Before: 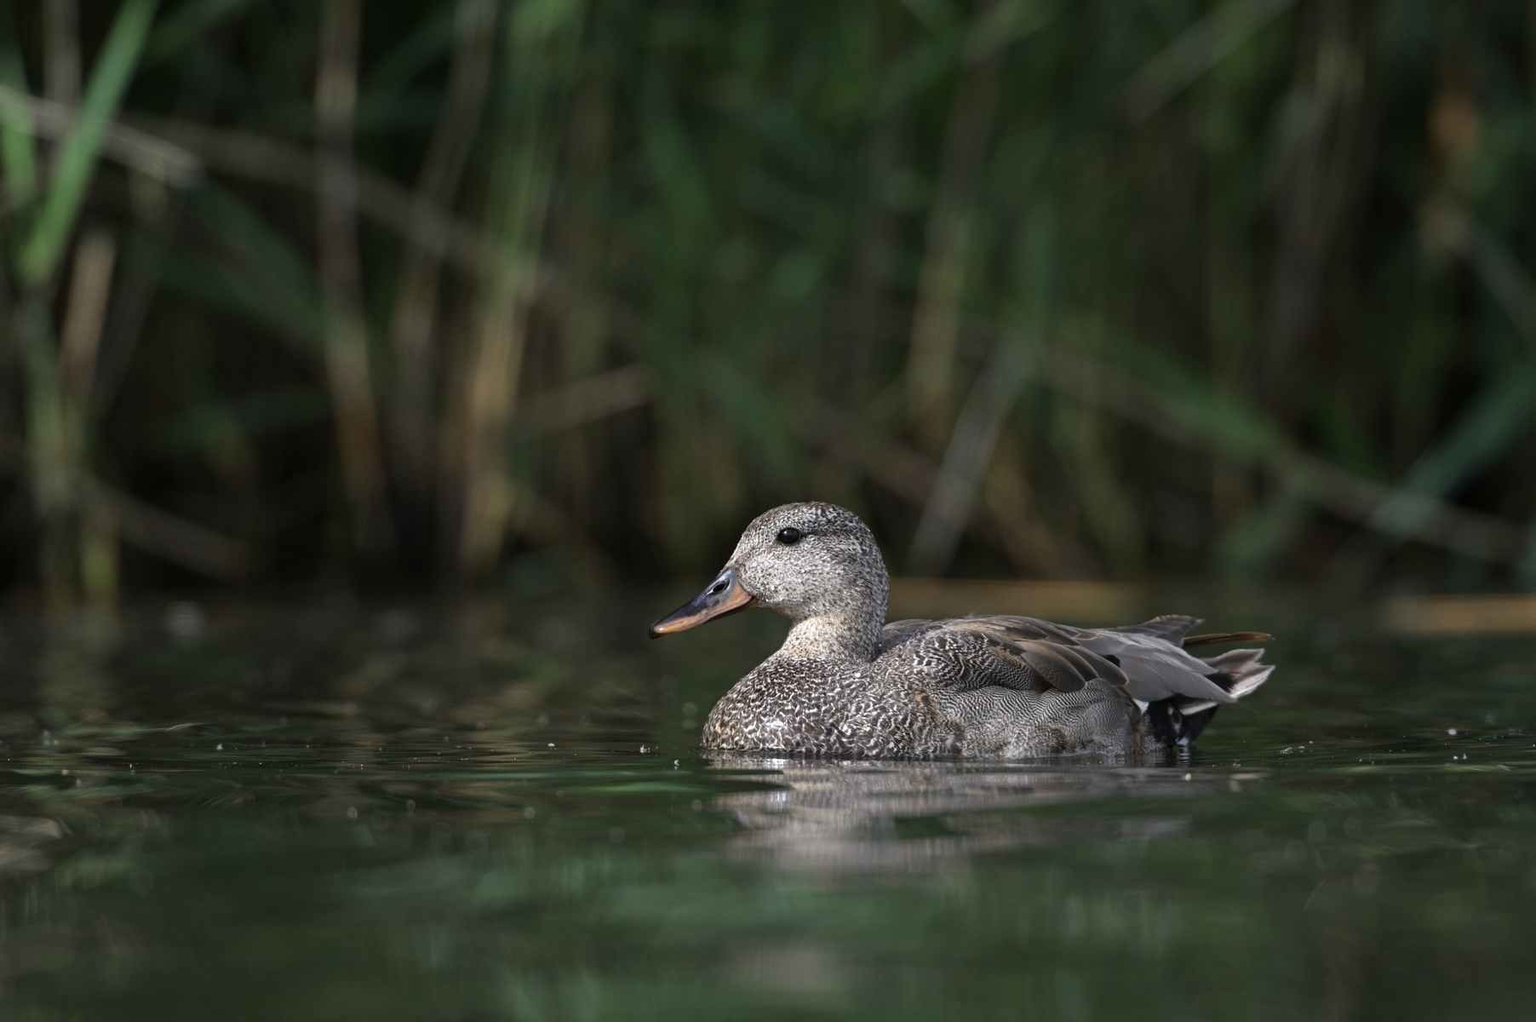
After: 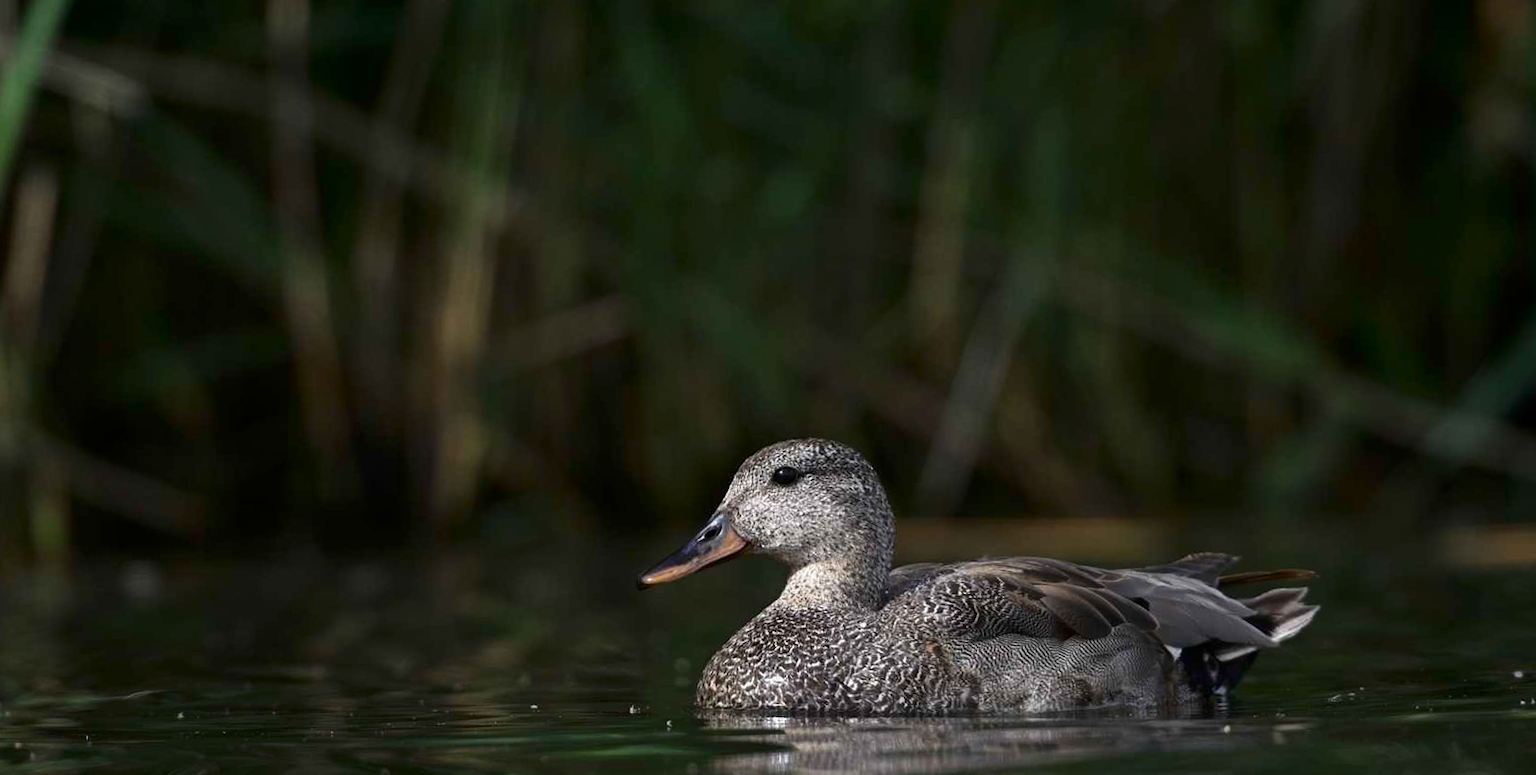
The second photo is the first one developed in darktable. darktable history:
contrast brightness saturation: contrast 0.07, brightness -0.13, saturation 0.06
crop: left 2.737%, top 7.287%, right 3.421%, bottom 20.179%
rotate and perspective: rotation -1.32°, lens shift (horizontal) -0.031, crop left 0.015, crop right 0.985, crop top 0.047, crop bottom 0.982
